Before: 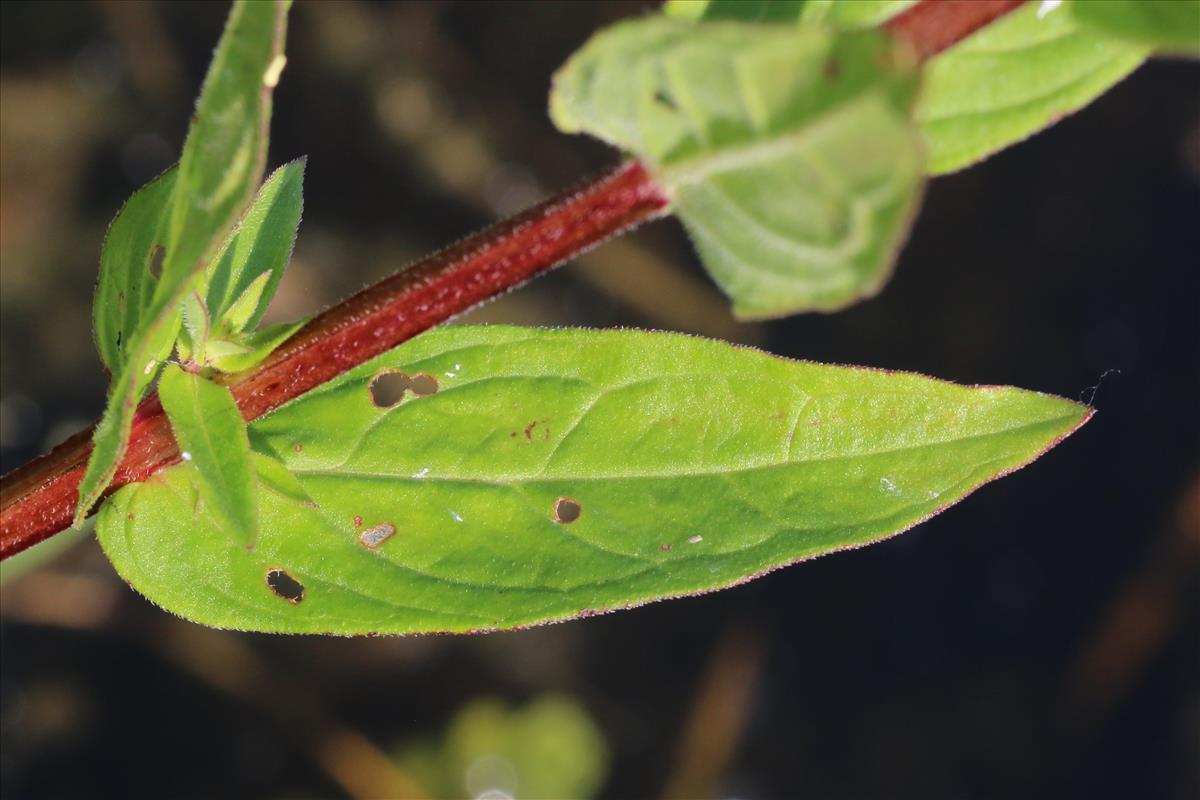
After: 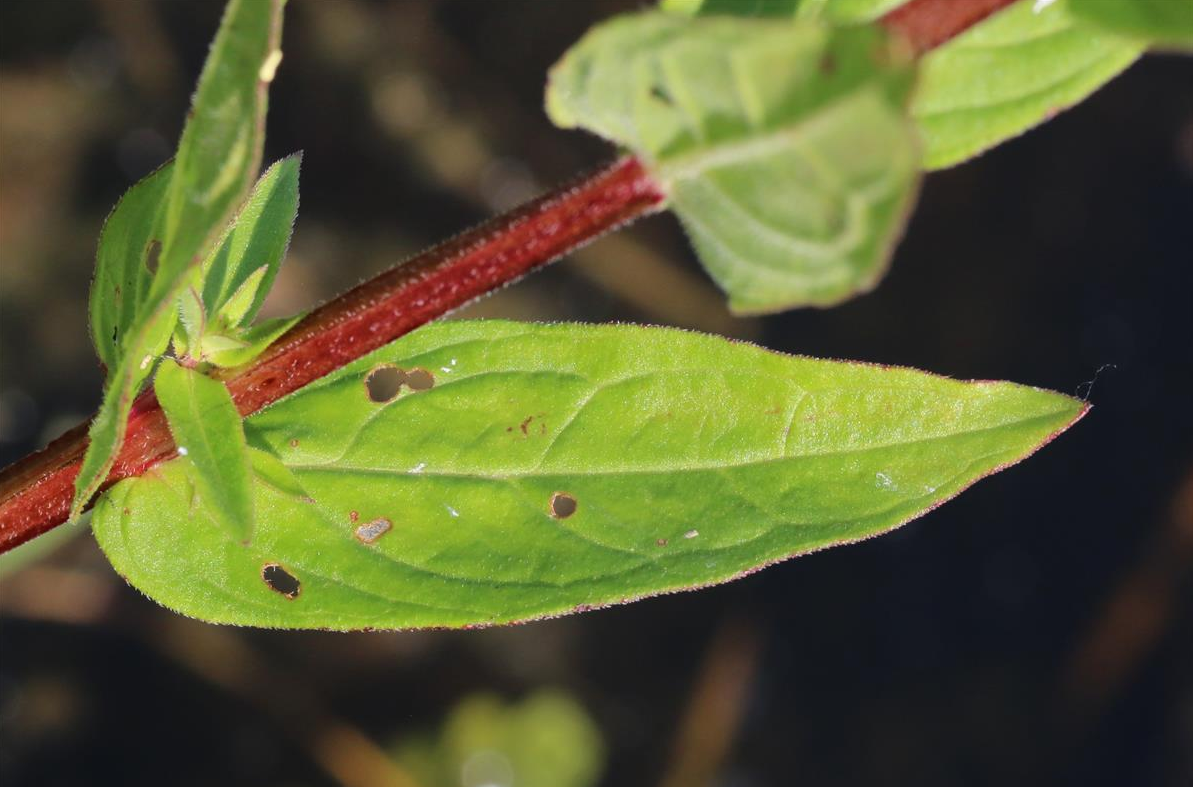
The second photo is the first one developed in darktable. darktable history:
crop: left 0.412%, top 0.655%, right 0.128%, bottom 0.85%
